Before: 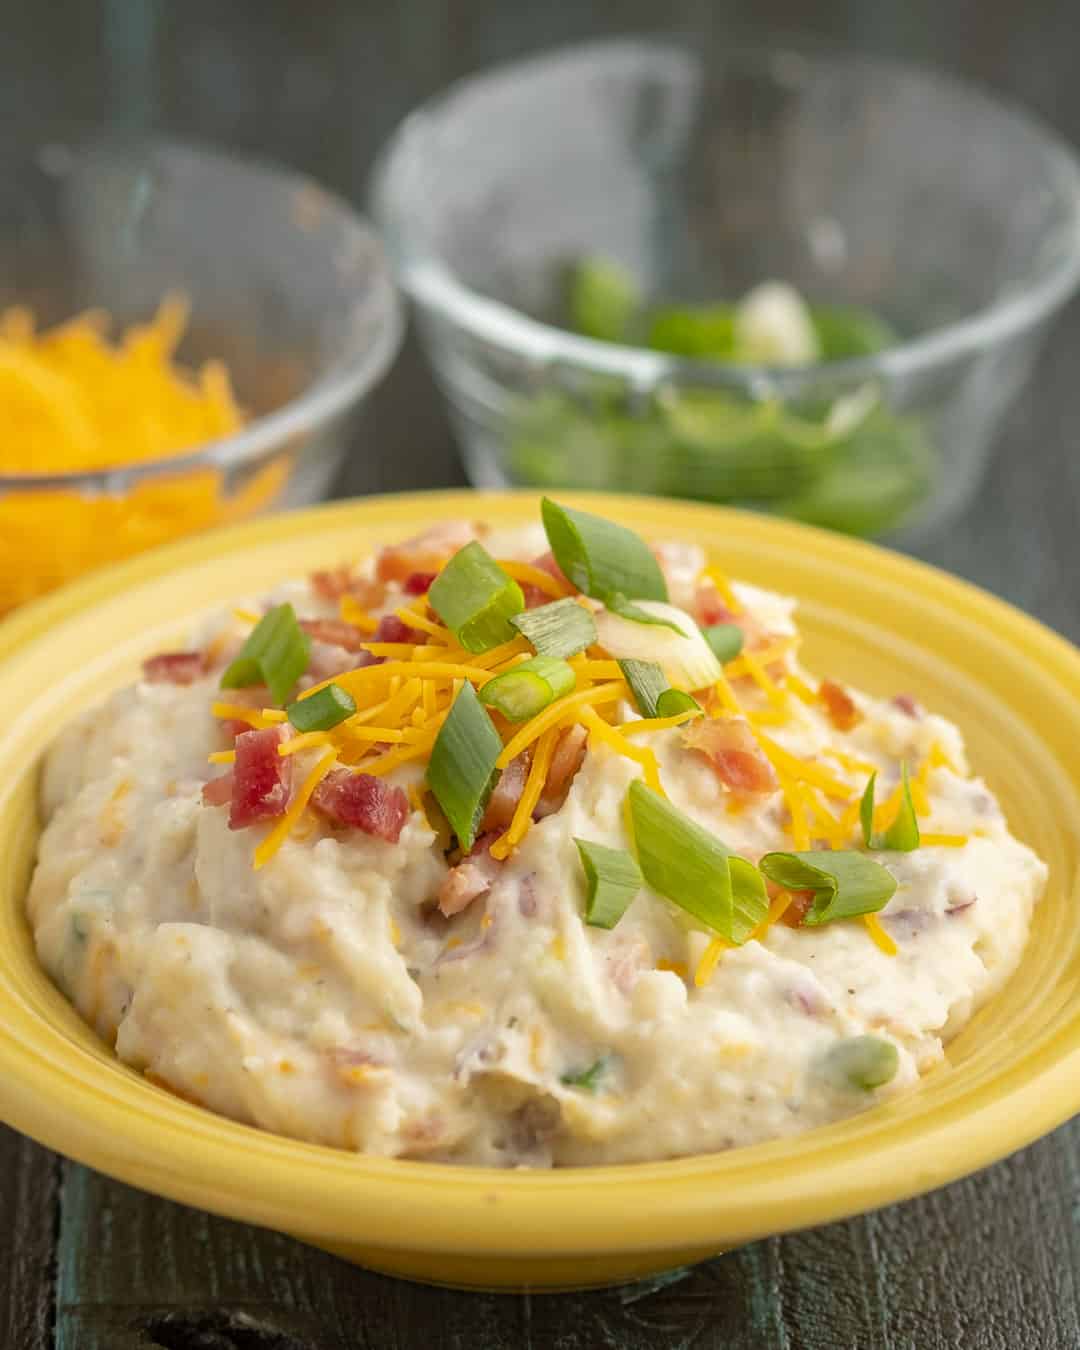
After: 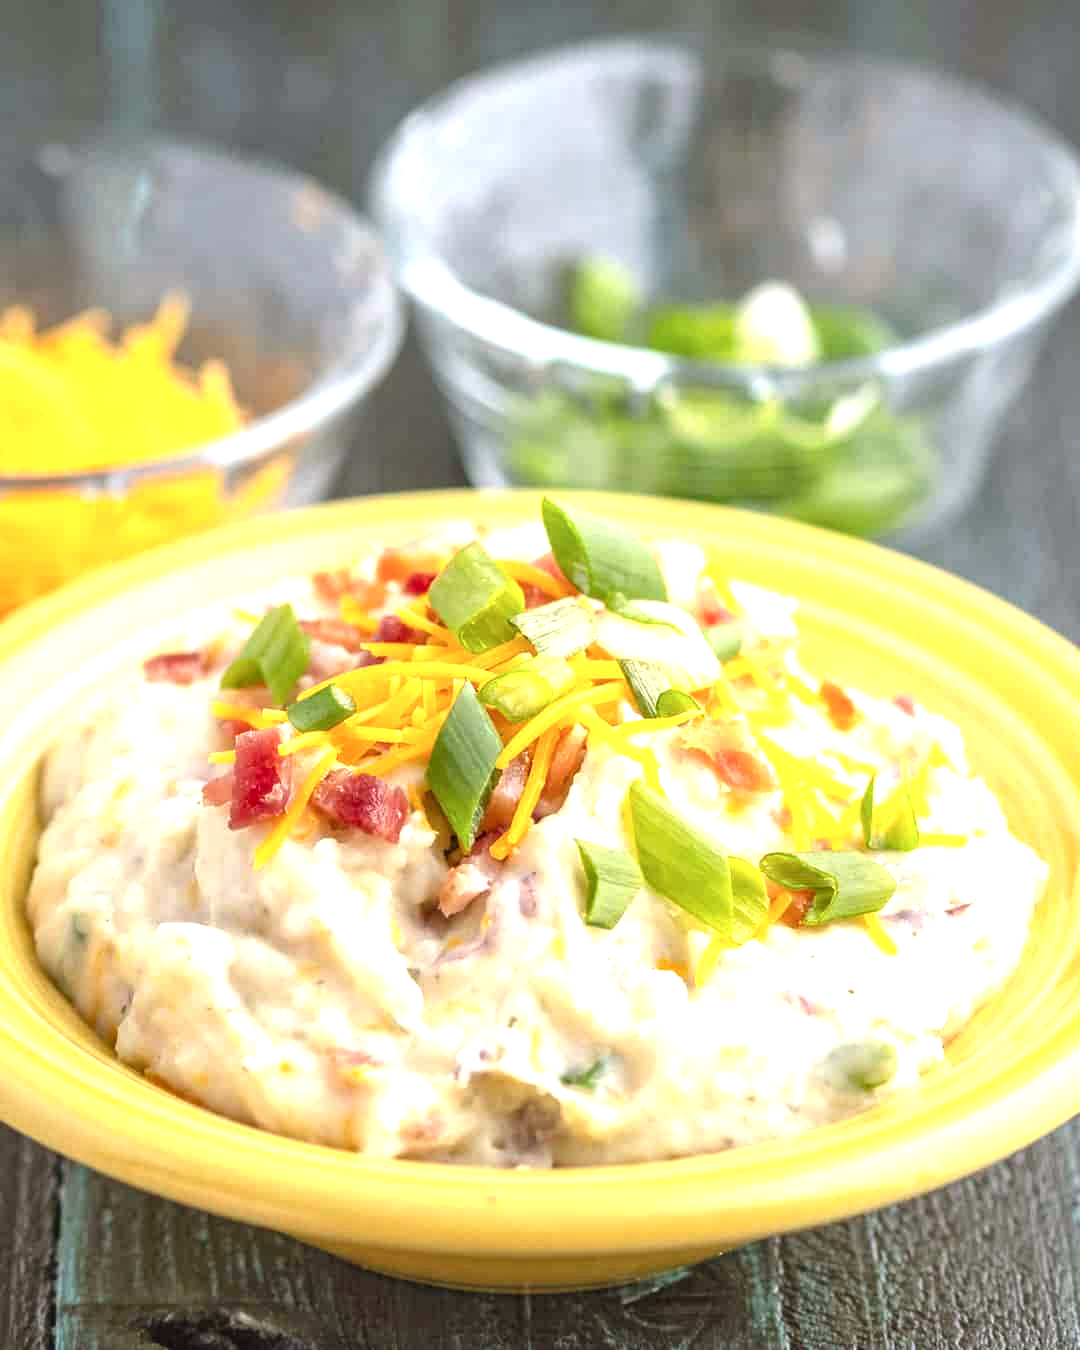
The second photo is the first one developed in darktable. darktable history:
exposure: black level correction 0, exposure 1.107 EV, compensate exposure bias true, compensate highlight preservation false
color calibration: illuminant as shot in camera, x 0.358, y 0.373, temperature 4628.91 K
local contrast: on, module defaults
